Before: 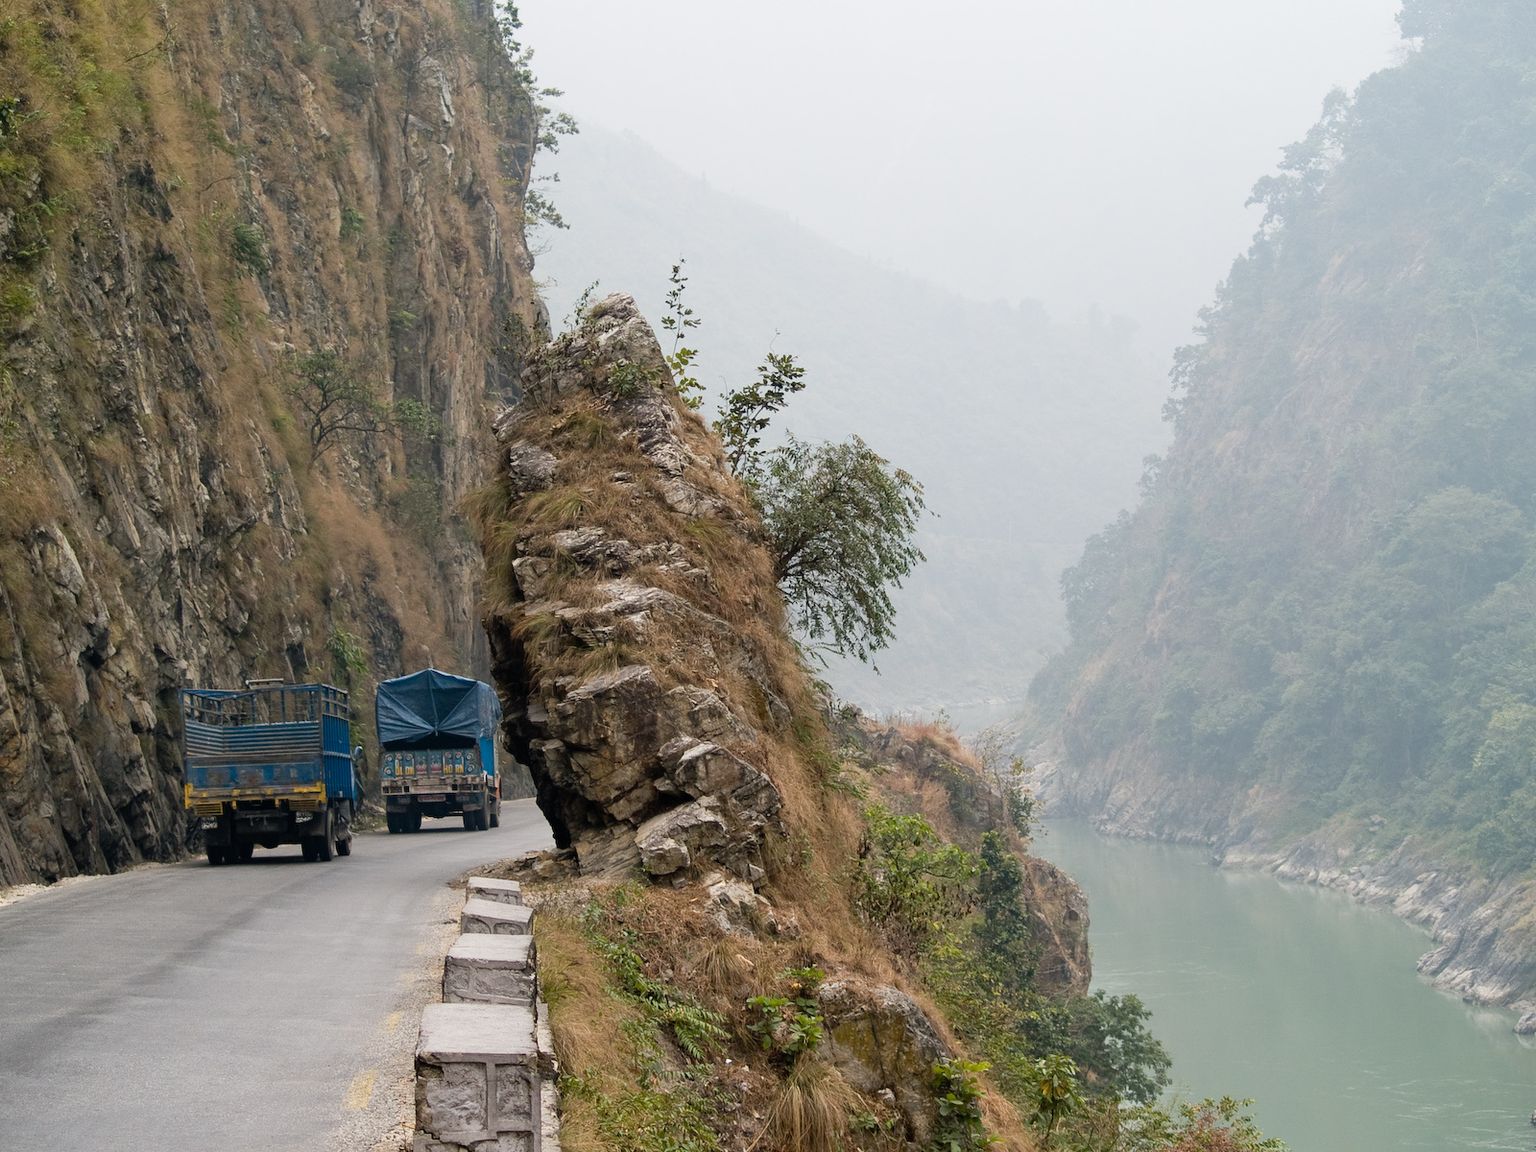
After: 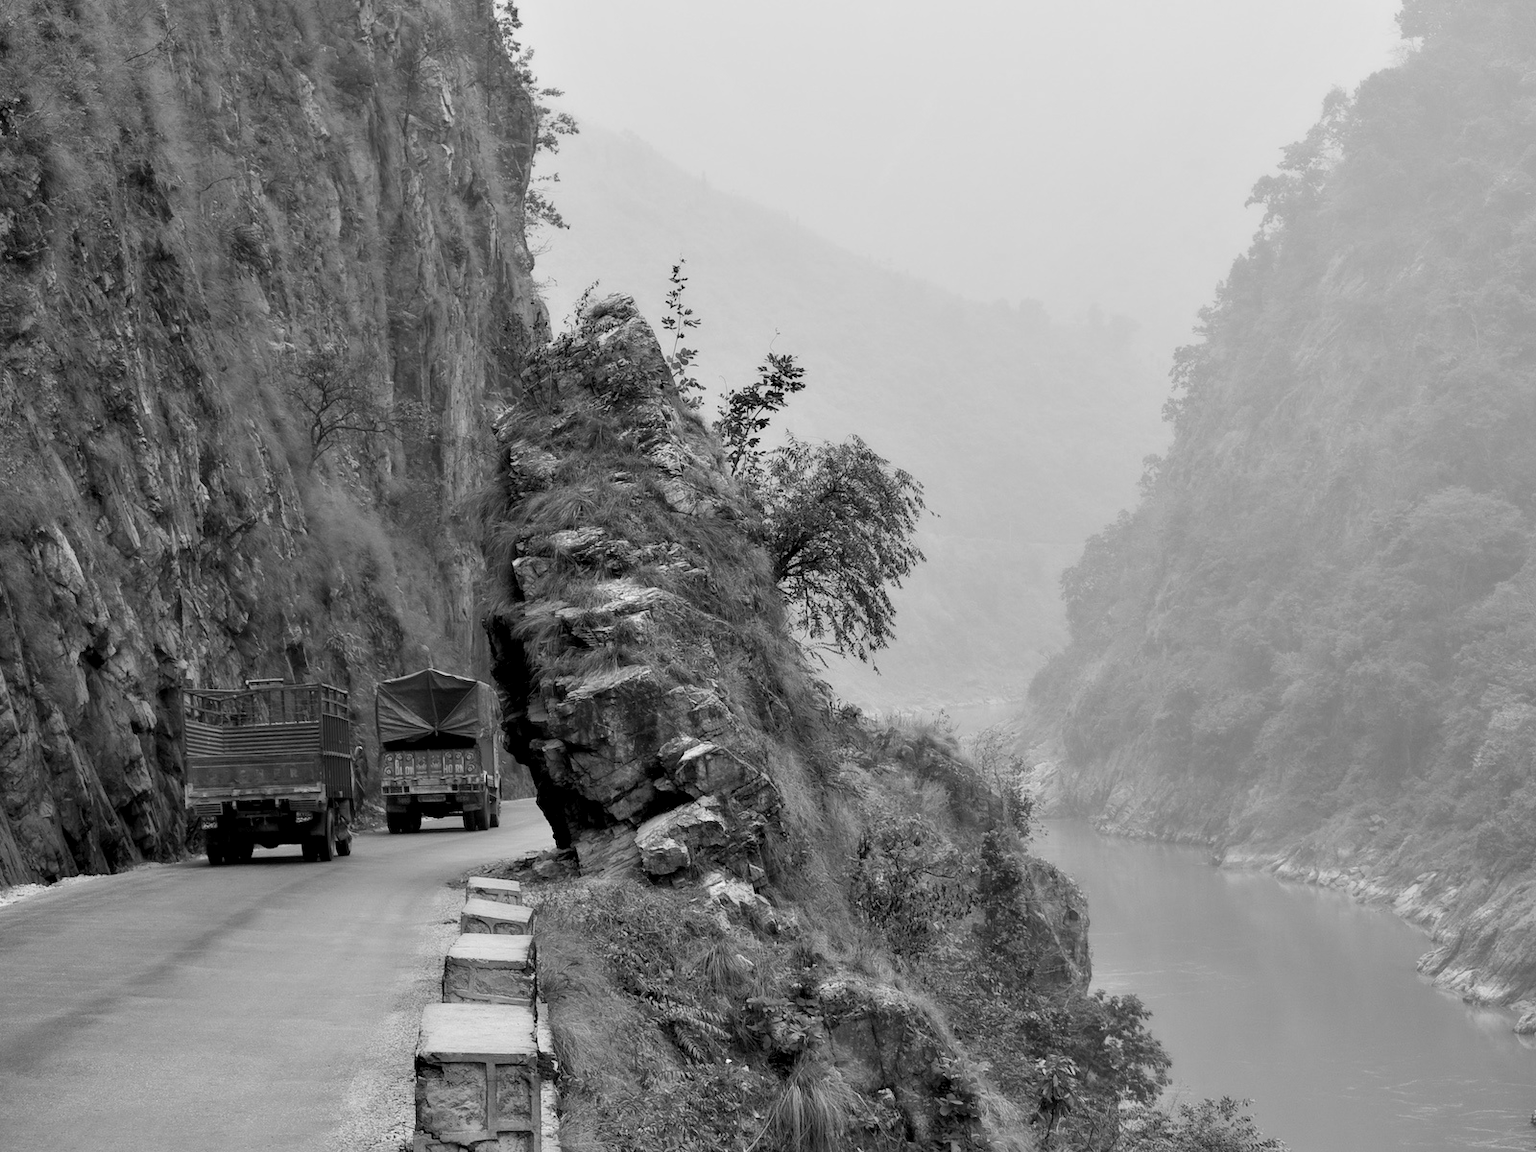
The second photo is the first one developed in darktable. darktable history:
color zones: curves: ch1 [(0.24, 0.634) (0.75, 0.5)]; ch2 [(0.253, 0.437) (0.745, 0.491)], mix 102.12%
contrast equalizer: y [[0.514, 0.573, 0.581, 0.508, 0.5, 0.5], [0.5 ×6], [0.5 ×6], [0 ×6], [0 ×6]]
monochrome: a -92.57, b 58.91
